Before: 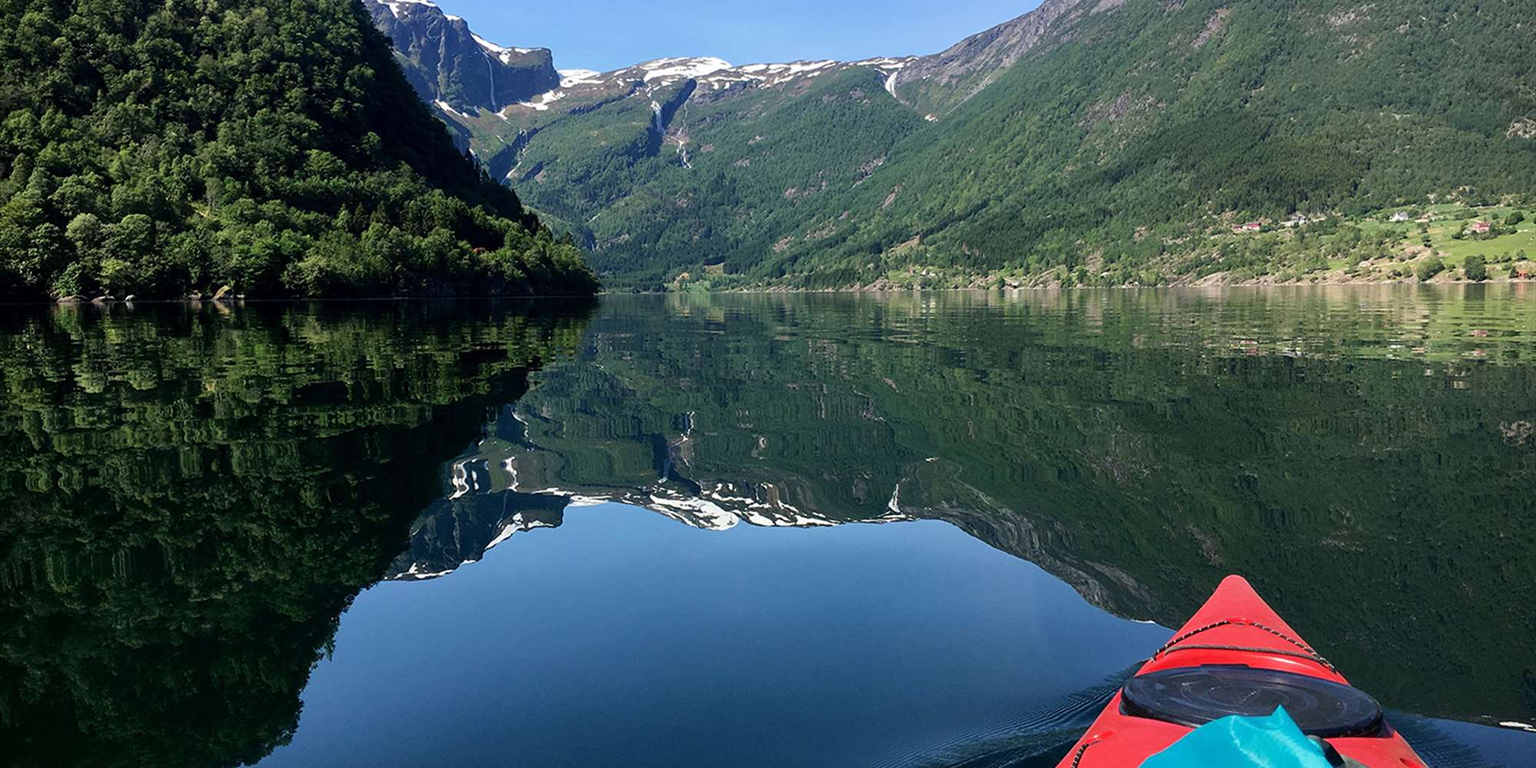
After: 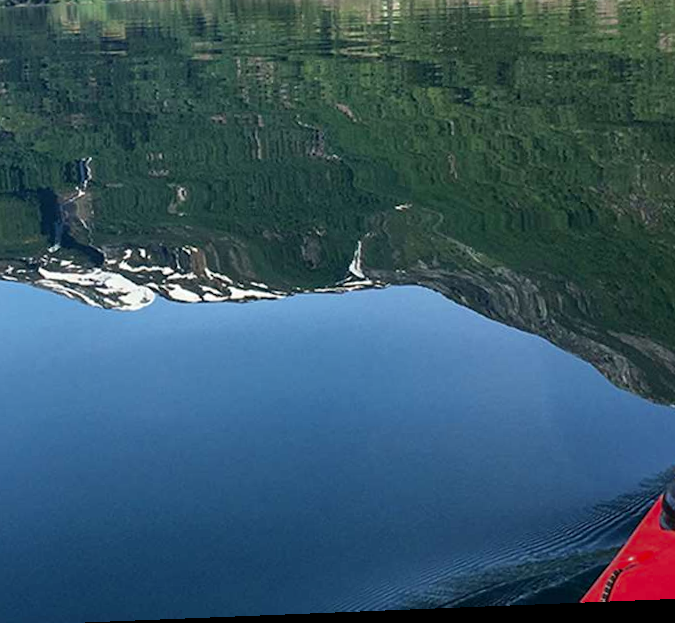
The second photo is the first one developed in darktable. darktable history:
rotate and perspective: rotation -2.29°, automatic cropping off
color zones: curves: ch0 [(0.11, 0.396) (0.195, 0.36) (0.25, 0.5) (0.303, 0.412) (0.357, 0.544) (0.75, 0.5) (0.967, 0.328)]; ch1 [(0, 0.468) (0.112, 0.512) (0.202, 0.6) (0.25, 0.5) (0.307, 0.352) (0.357, 0.544) (0.75, 0.5) (0.963, 0.524)]
crop: left 40.878%, top 39.176%, right 25.993%, bottom 3.081%
